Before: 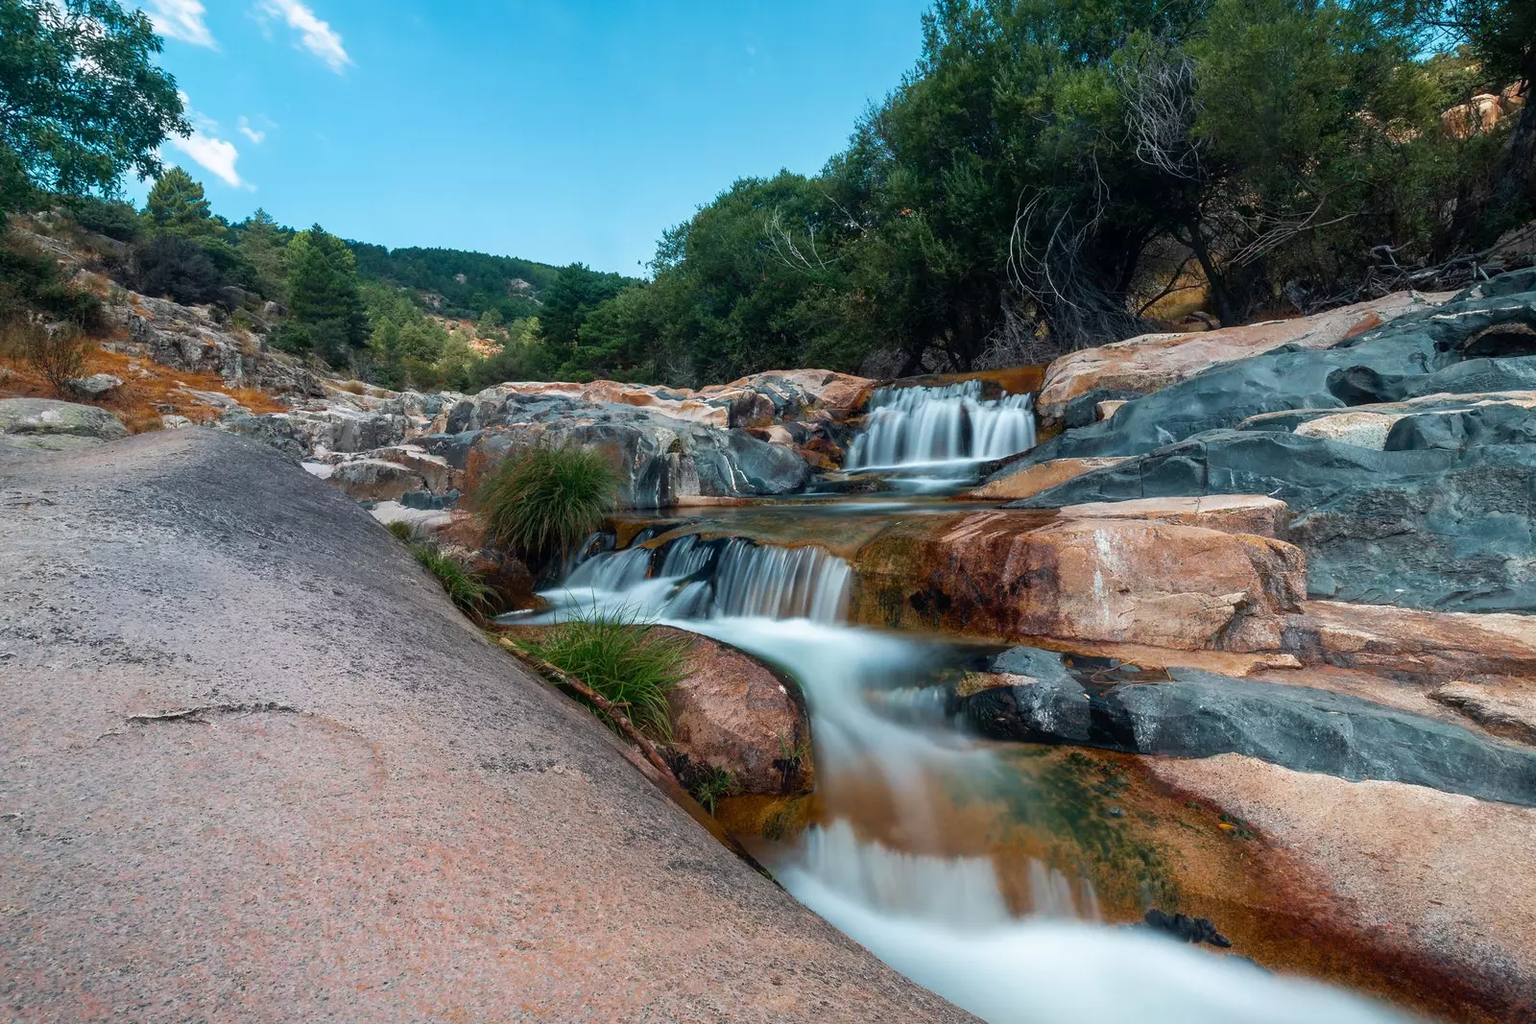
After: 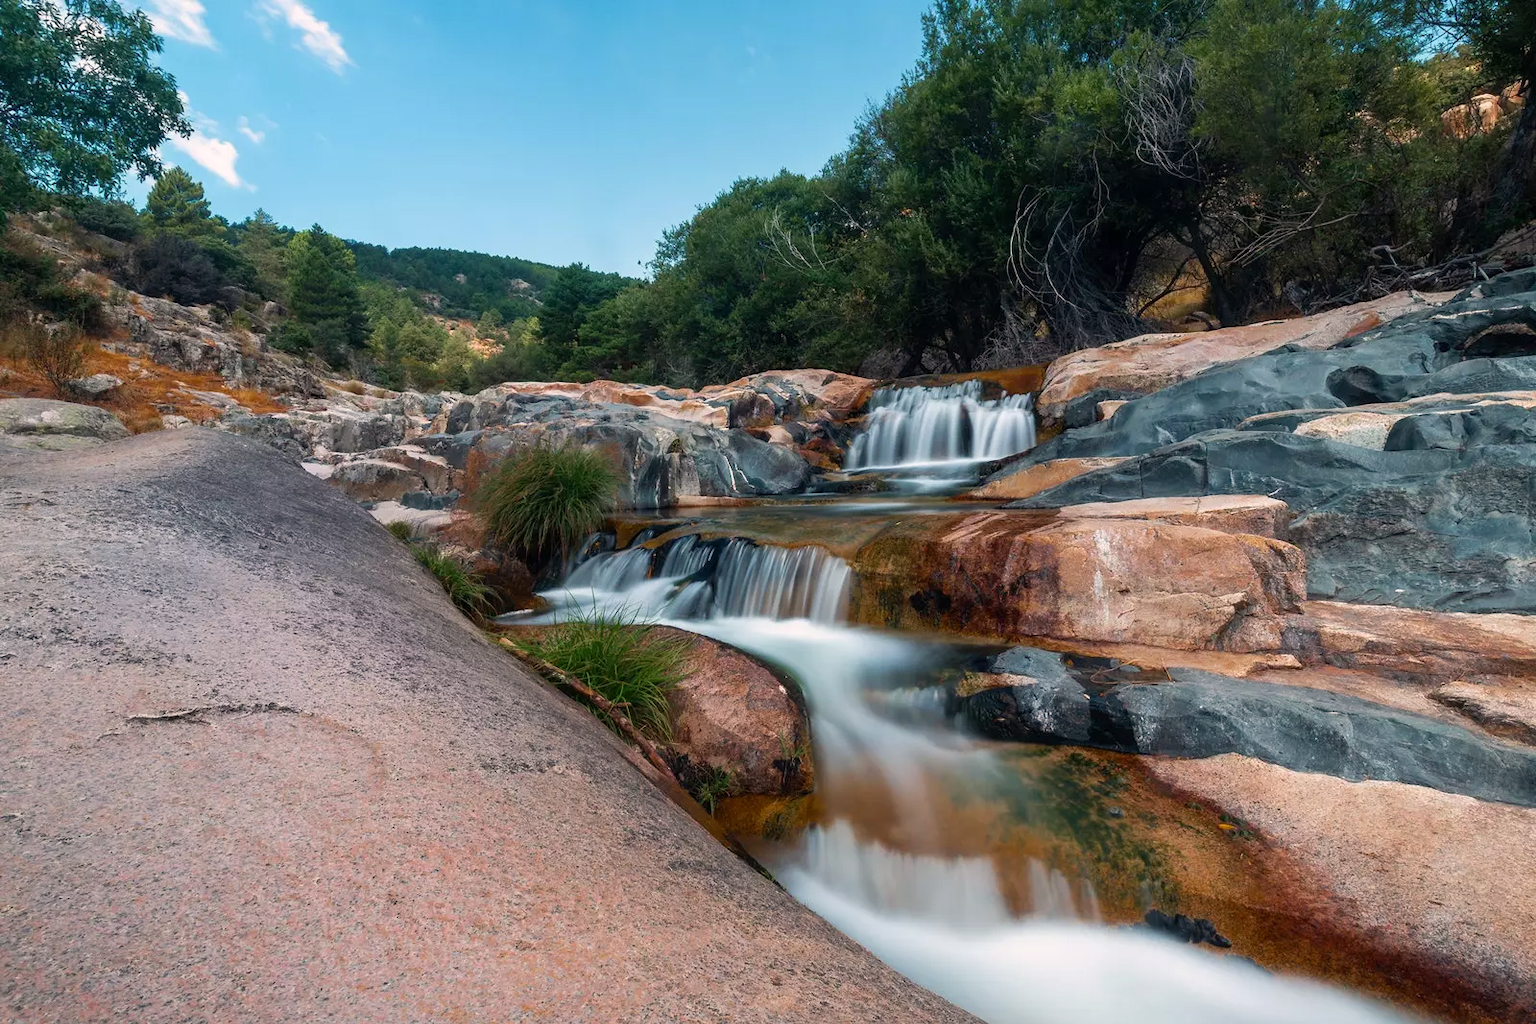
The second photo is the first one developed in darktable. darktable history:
color correction: highlights a* 5.95, highlights b* 4.77
